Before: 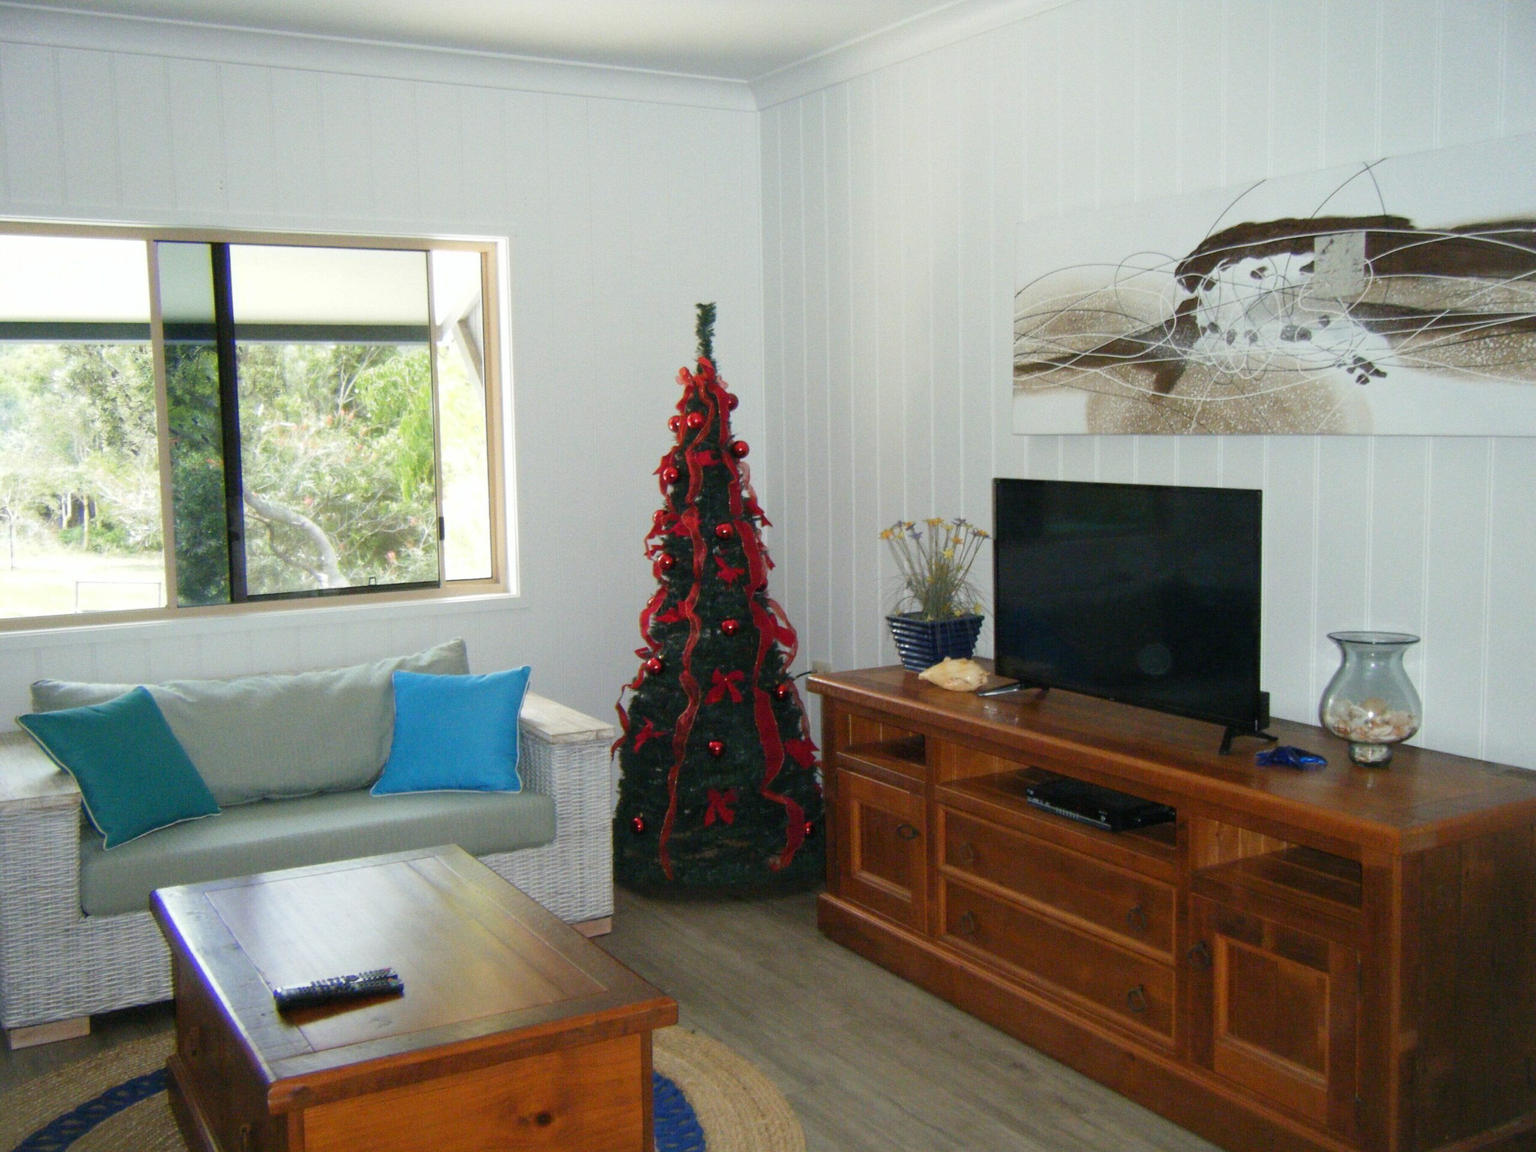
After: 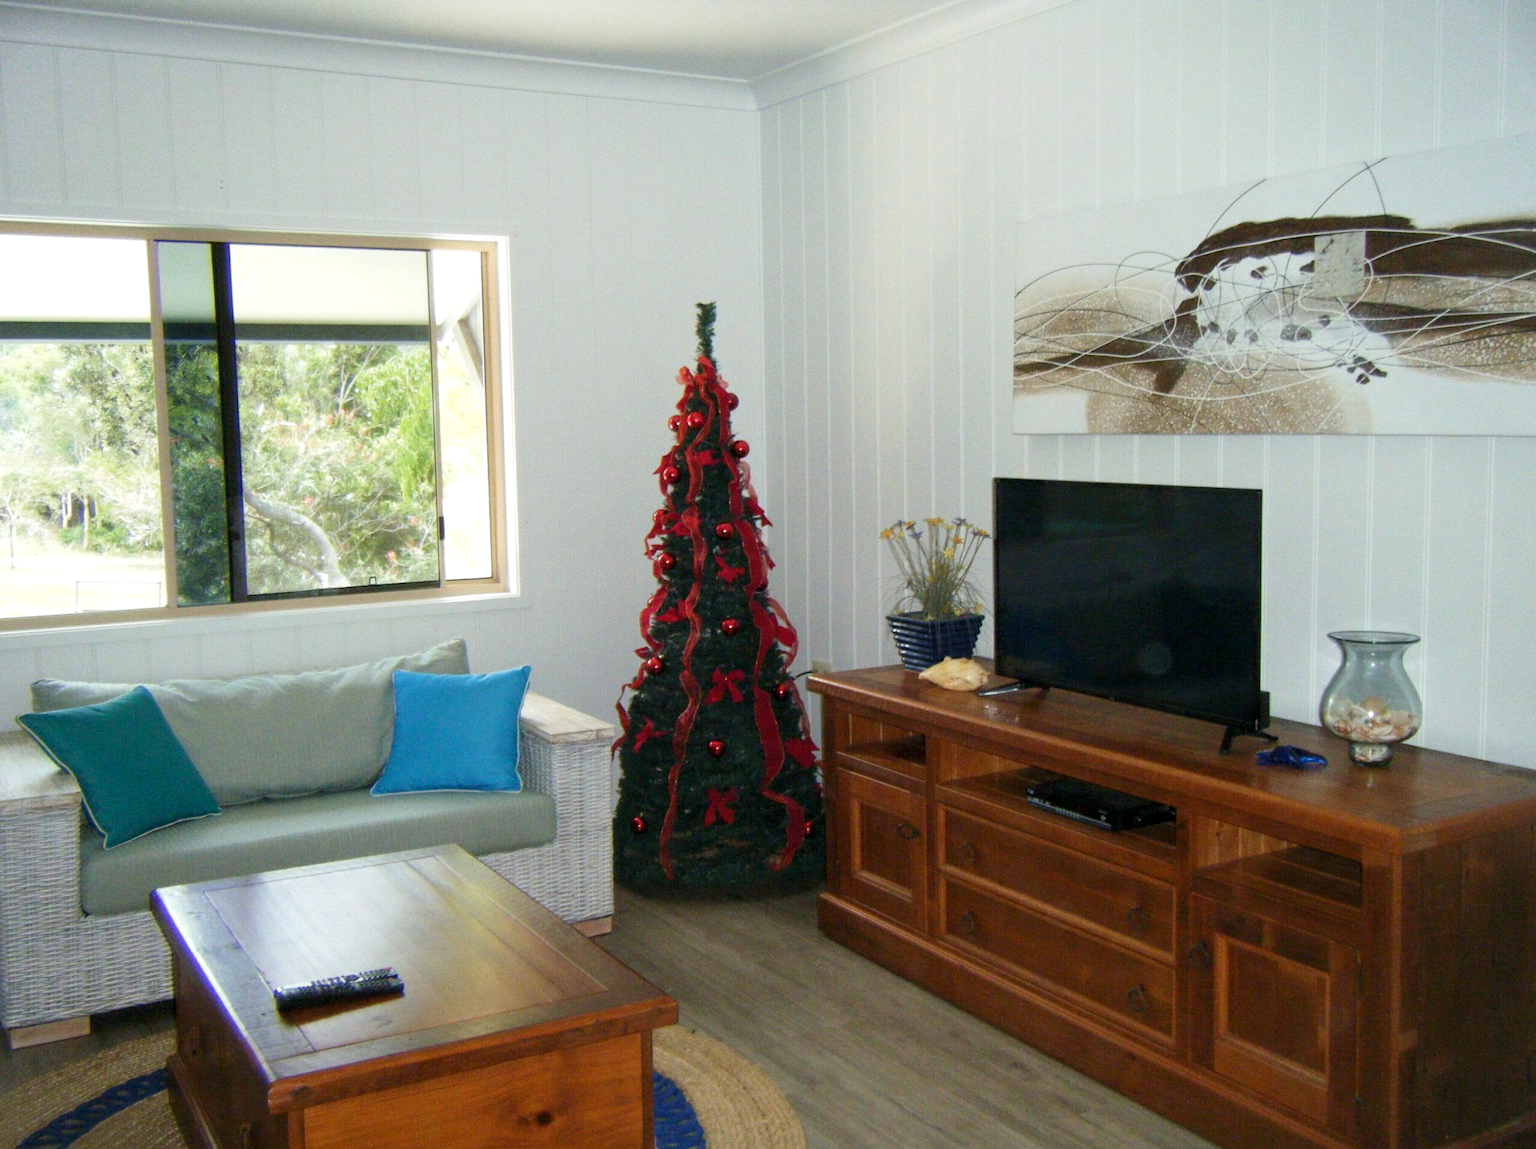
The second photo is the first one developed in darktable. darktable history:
contrast brightness saturation: contrast 0.073
velvia: strength 15.39%
crop: top 0.103%, bottom 0.124%
local contrast: highlights 104%, shadows 101%, detail 119%, midtone range 0.2
